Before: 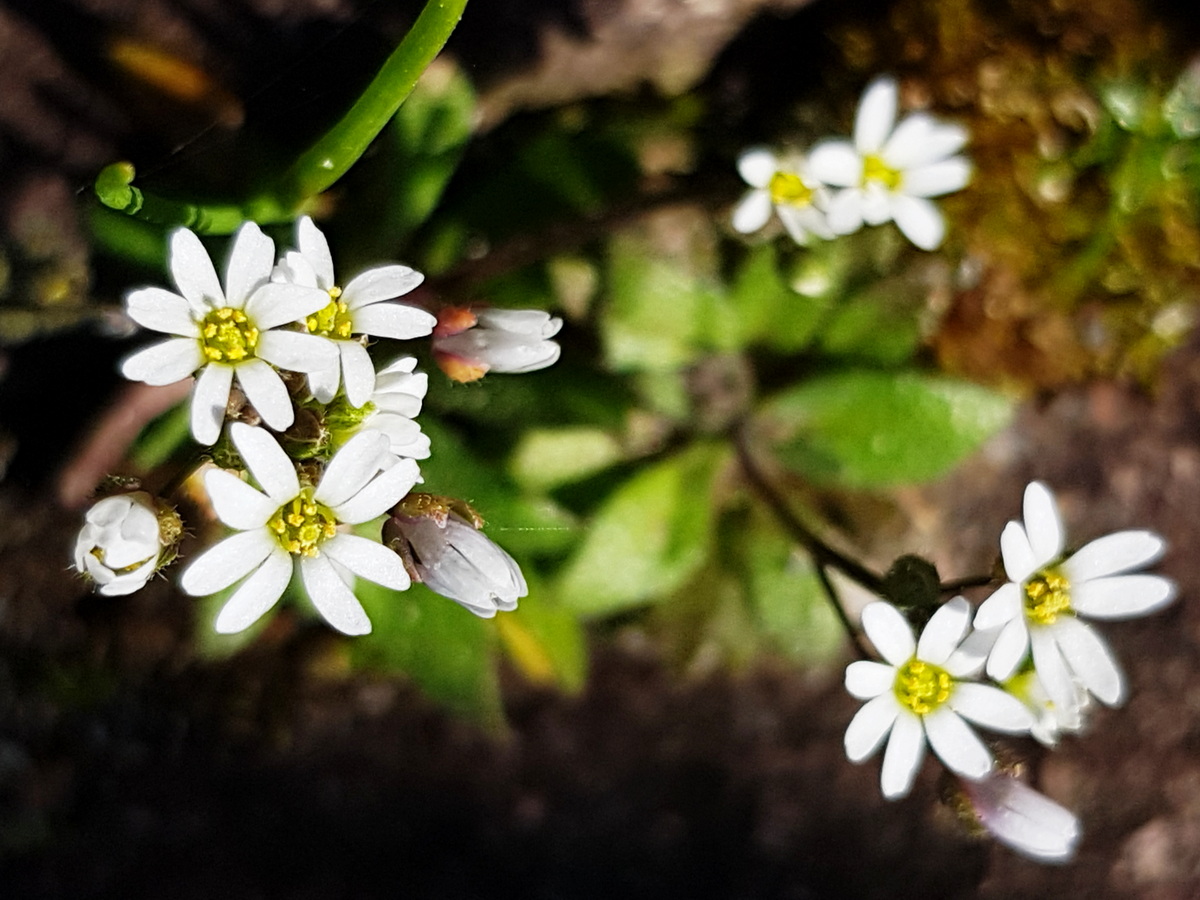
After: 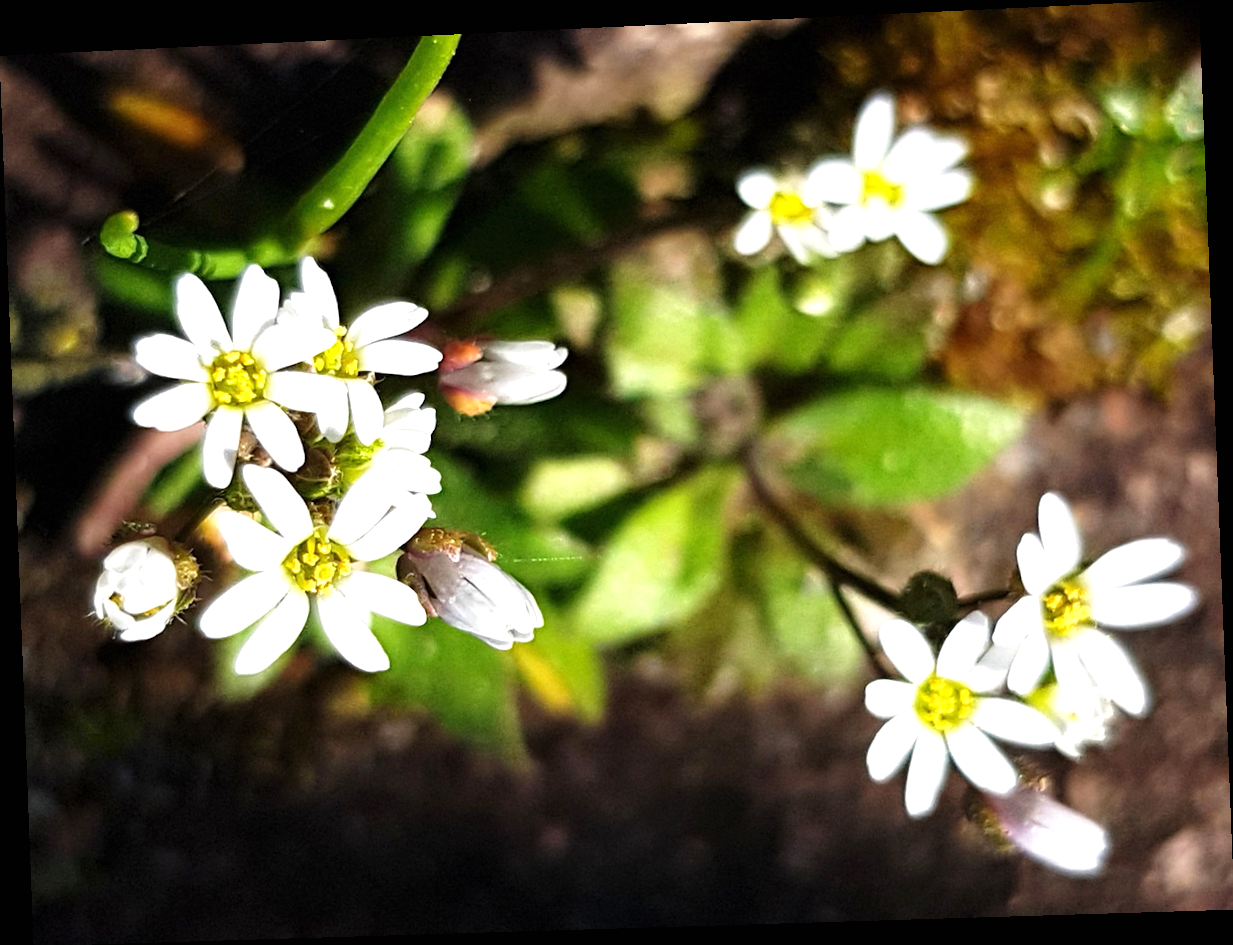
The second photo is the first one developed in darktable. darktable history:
rotate and perspective: rotation -2.22°, lens shift (horizontal) -0.022, automatic cropping off
exposure: black level correction 0, exposure 0.7 EV, compensate exposure bias true, compensate highlight preservation false
